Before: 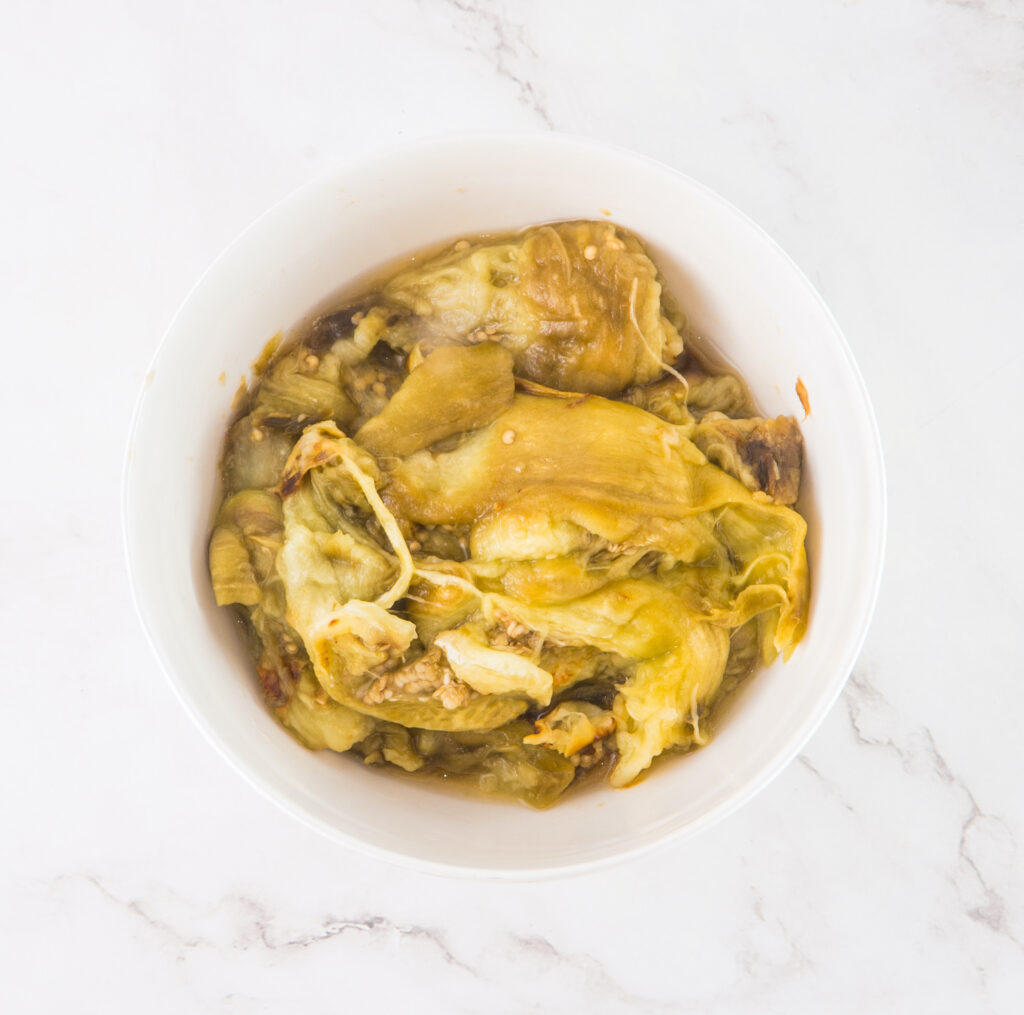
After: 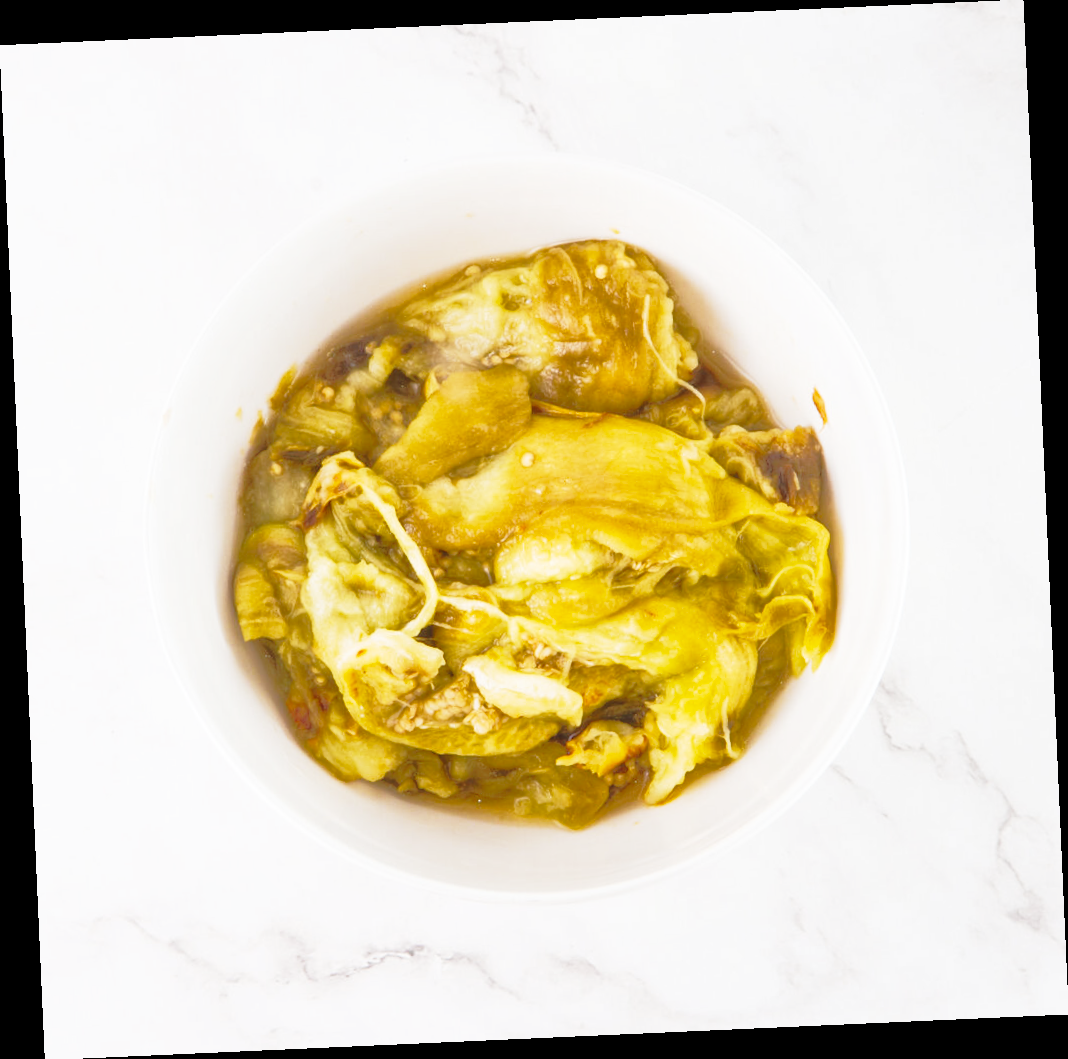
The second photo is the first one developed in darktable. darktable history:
shadows and highlights: on, module defaults
rotate and perspective: rotation -2.56°, automatic cropping off
base curve: curves: ch0 [(0, 0) (0.028, 0.03) (0.121, 0.232) (0.46, 0.748) (0.859, 0.968) (1, 1)], preserve colors none
